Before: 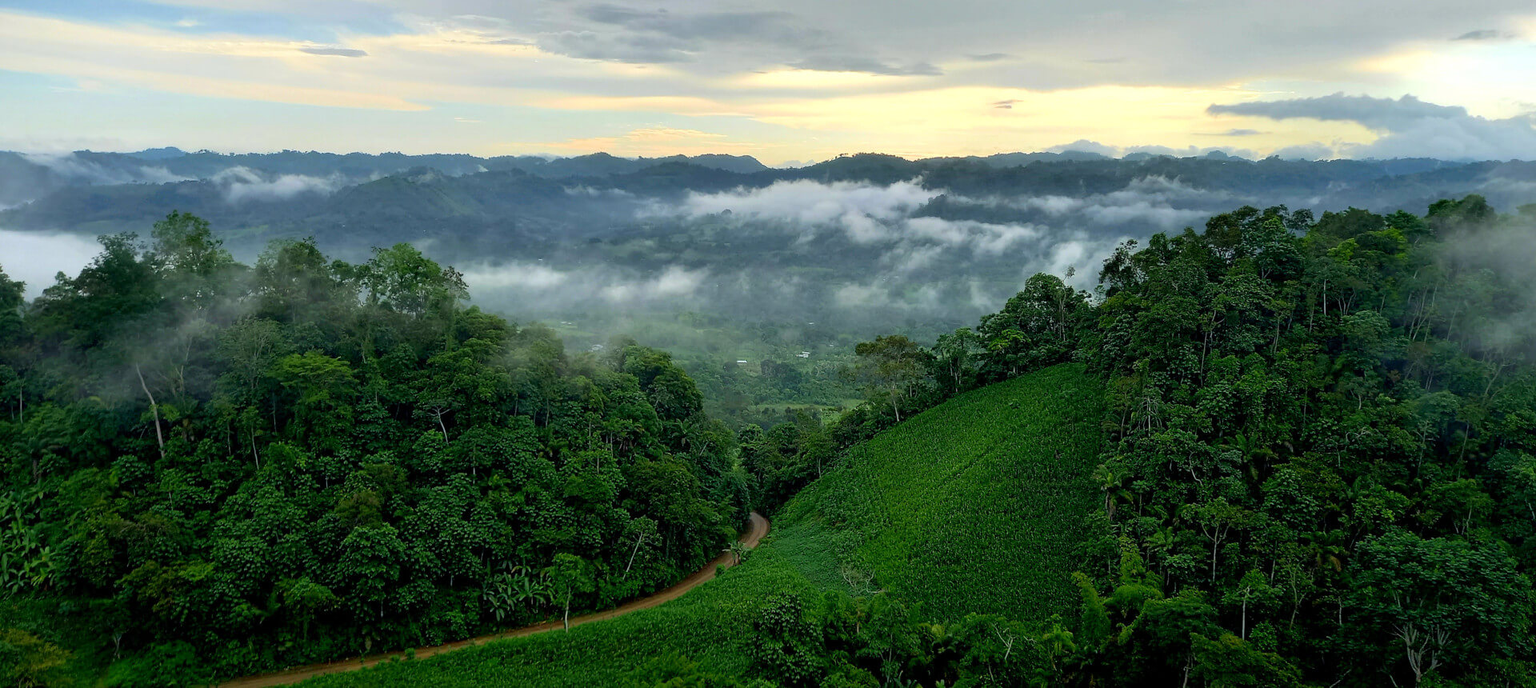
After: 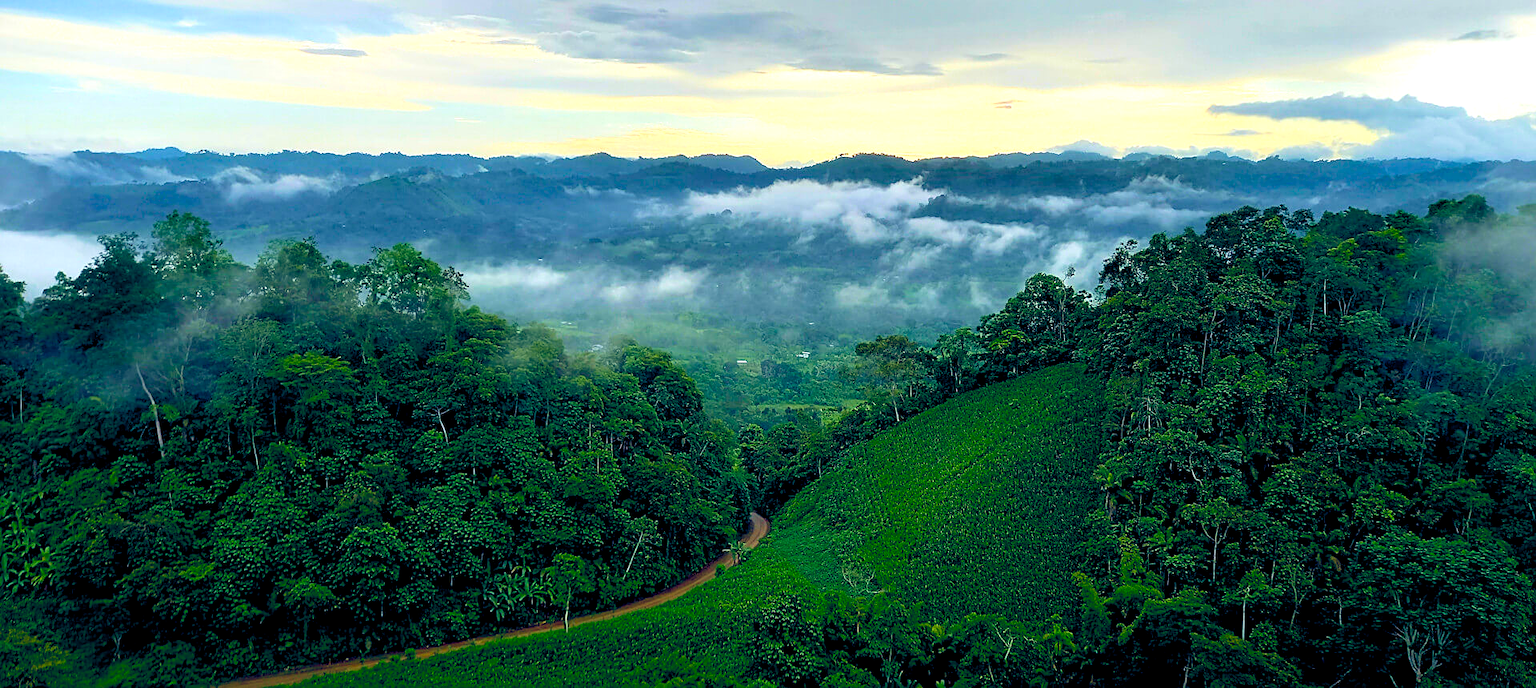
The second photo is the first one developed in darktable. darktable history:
color balance rgb: global offset › luminance -0.296%, global offset › chroma 0.306%, global offset › hue 261.5°, perceptual saturation grading › global saturation 35.755%, perceptual saturation grading › shadows 35.979%
velvia: on, module defaults
exposure: black level correction 0, exposure 0.392 EV, compensate highlight preservation false
sharpen: on, module defaults
